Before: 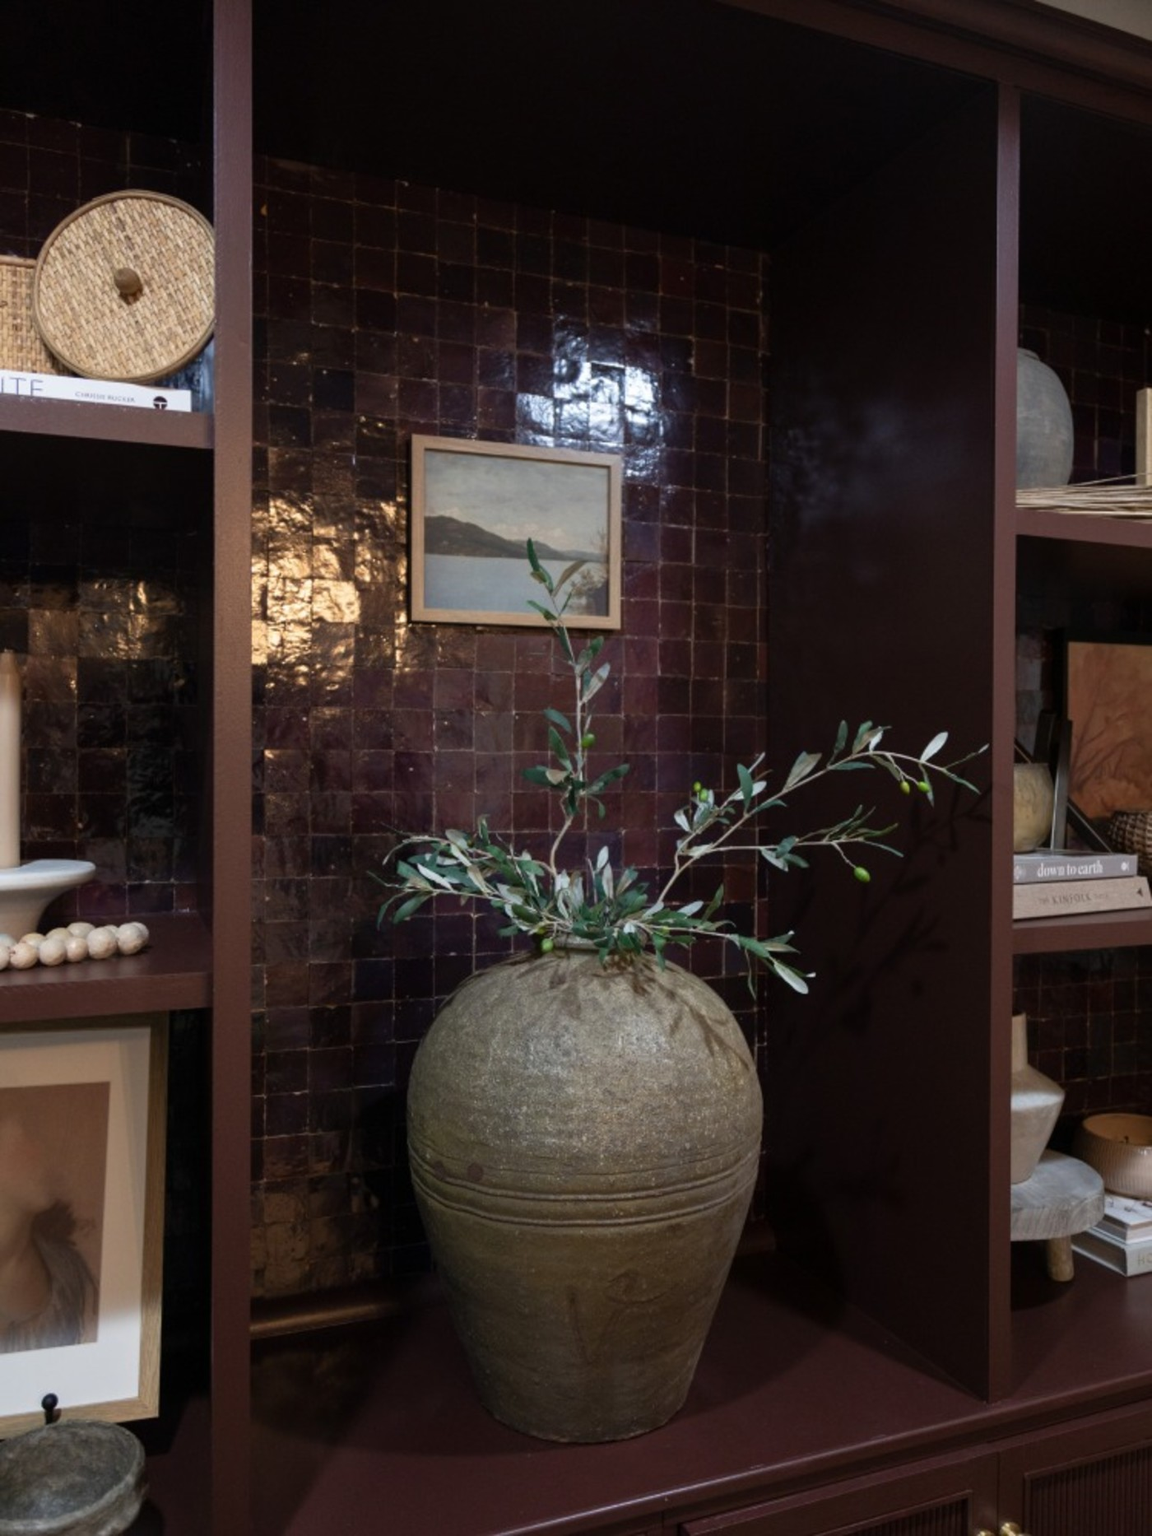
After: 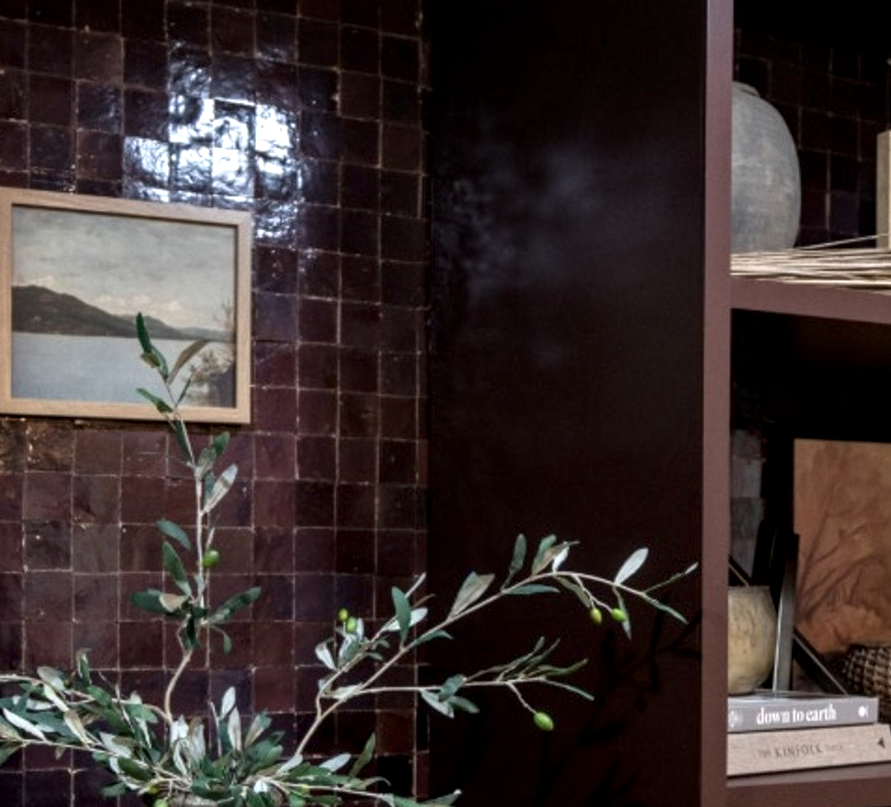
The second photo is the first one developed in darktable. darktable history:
local contrast: highlights 60%, shadows 60%, detail 160%
crop: left 36.005%, top 18.293%, right 0.31%, bottom 38.444%
